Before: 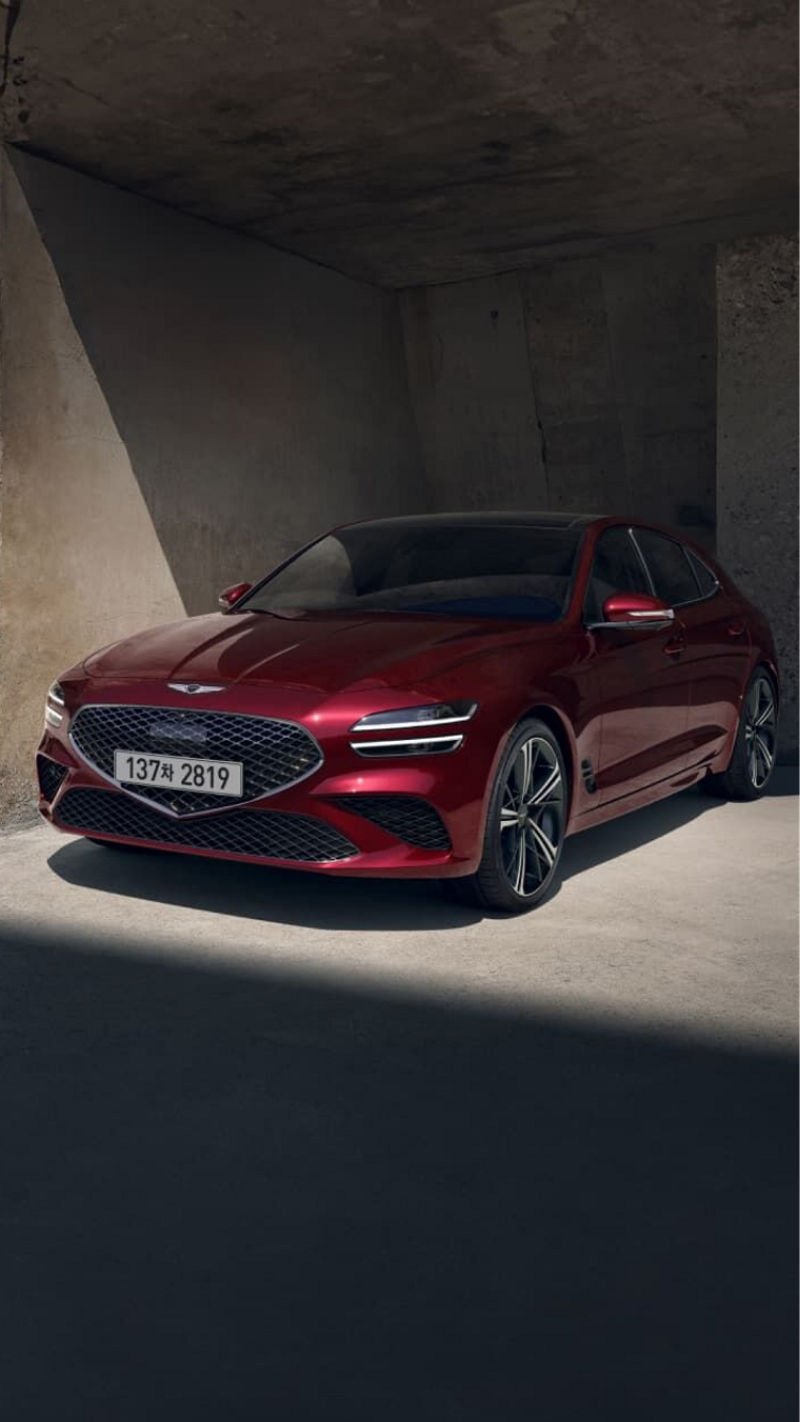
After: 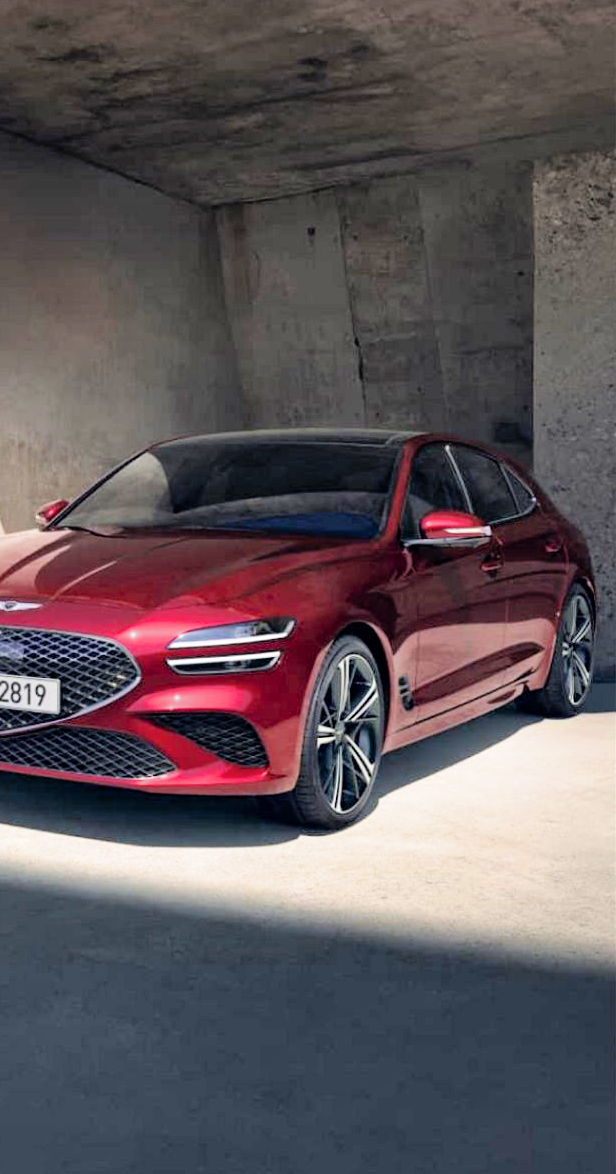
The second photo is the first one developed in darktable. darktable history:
crop: left 22.999%, top 5.852%, bottom 11.545%
shadows and highlights: shadows color adjustment 99.13%, highlights color adjustment 0.767%
color balance rgb: shadows fall-off 101.165%, perceptual saturation grading › global saturation 9.737%, mask middle-gray fulcrum 22.599%
exposure: exposure 2.01 EV, compensate highlight preservation false
filmic rgb: black relative exposure -7.5 EV, white relative exposure 4.99 EV, hardness 3.31, contrast 1.3, color science v6 (2022)
